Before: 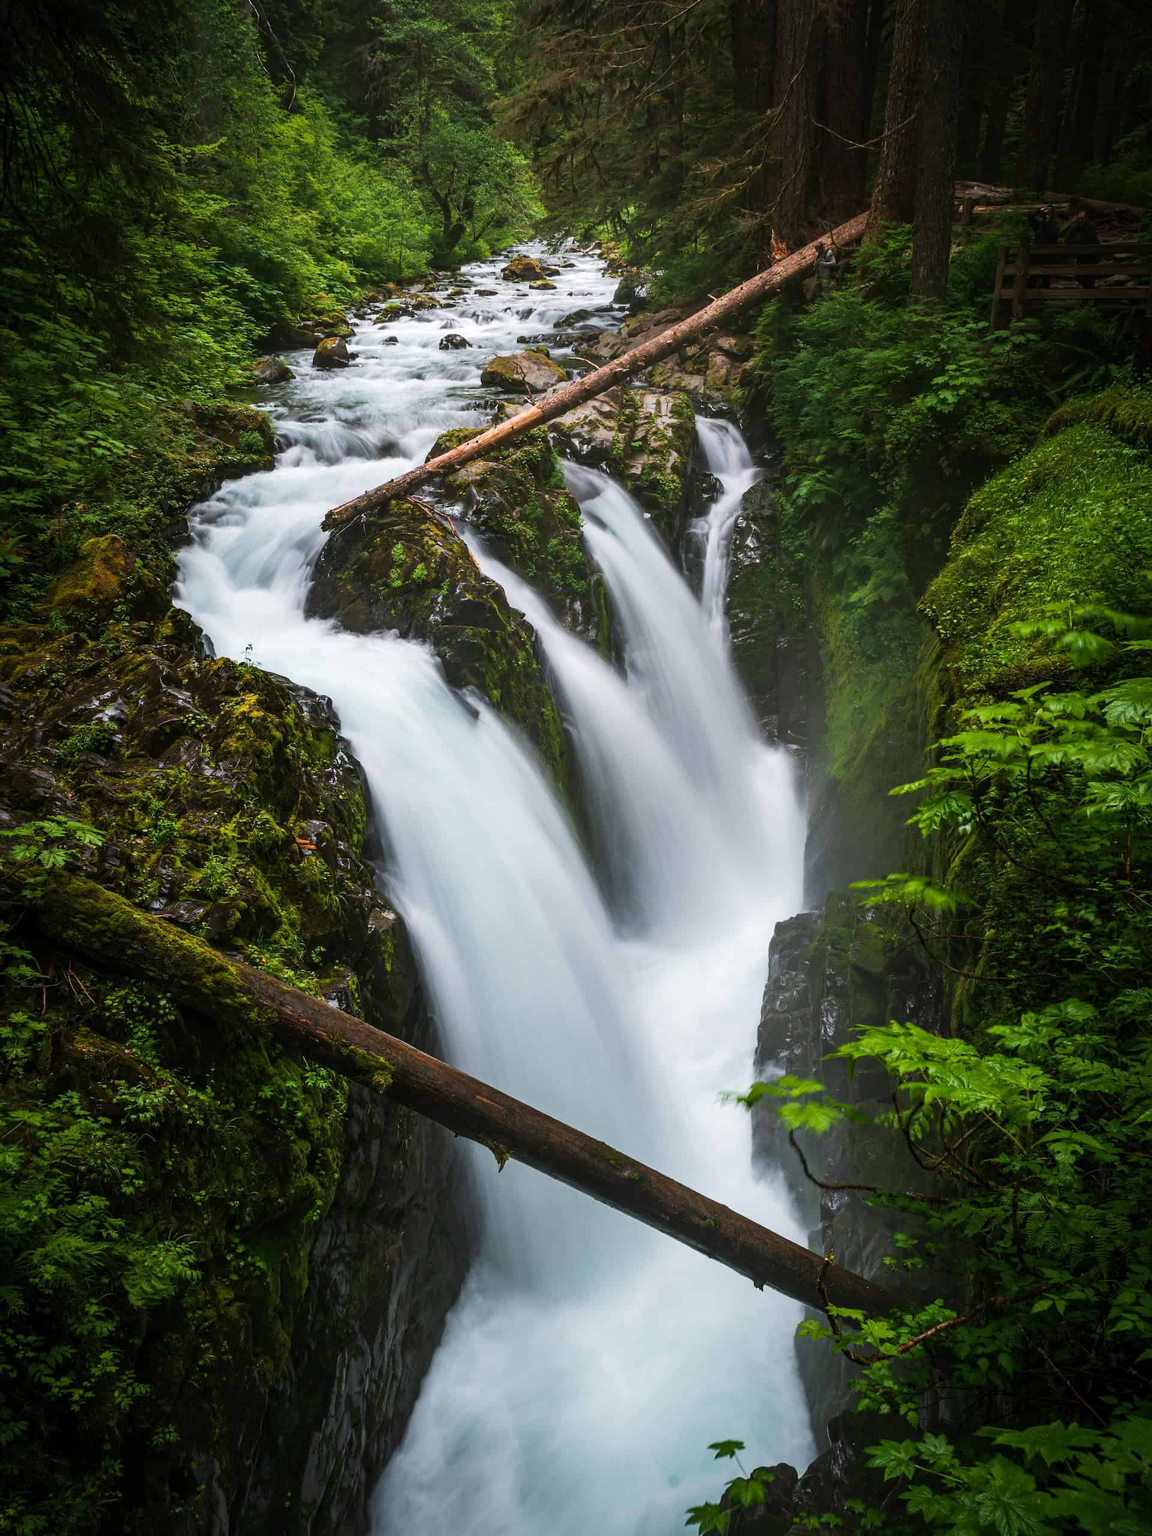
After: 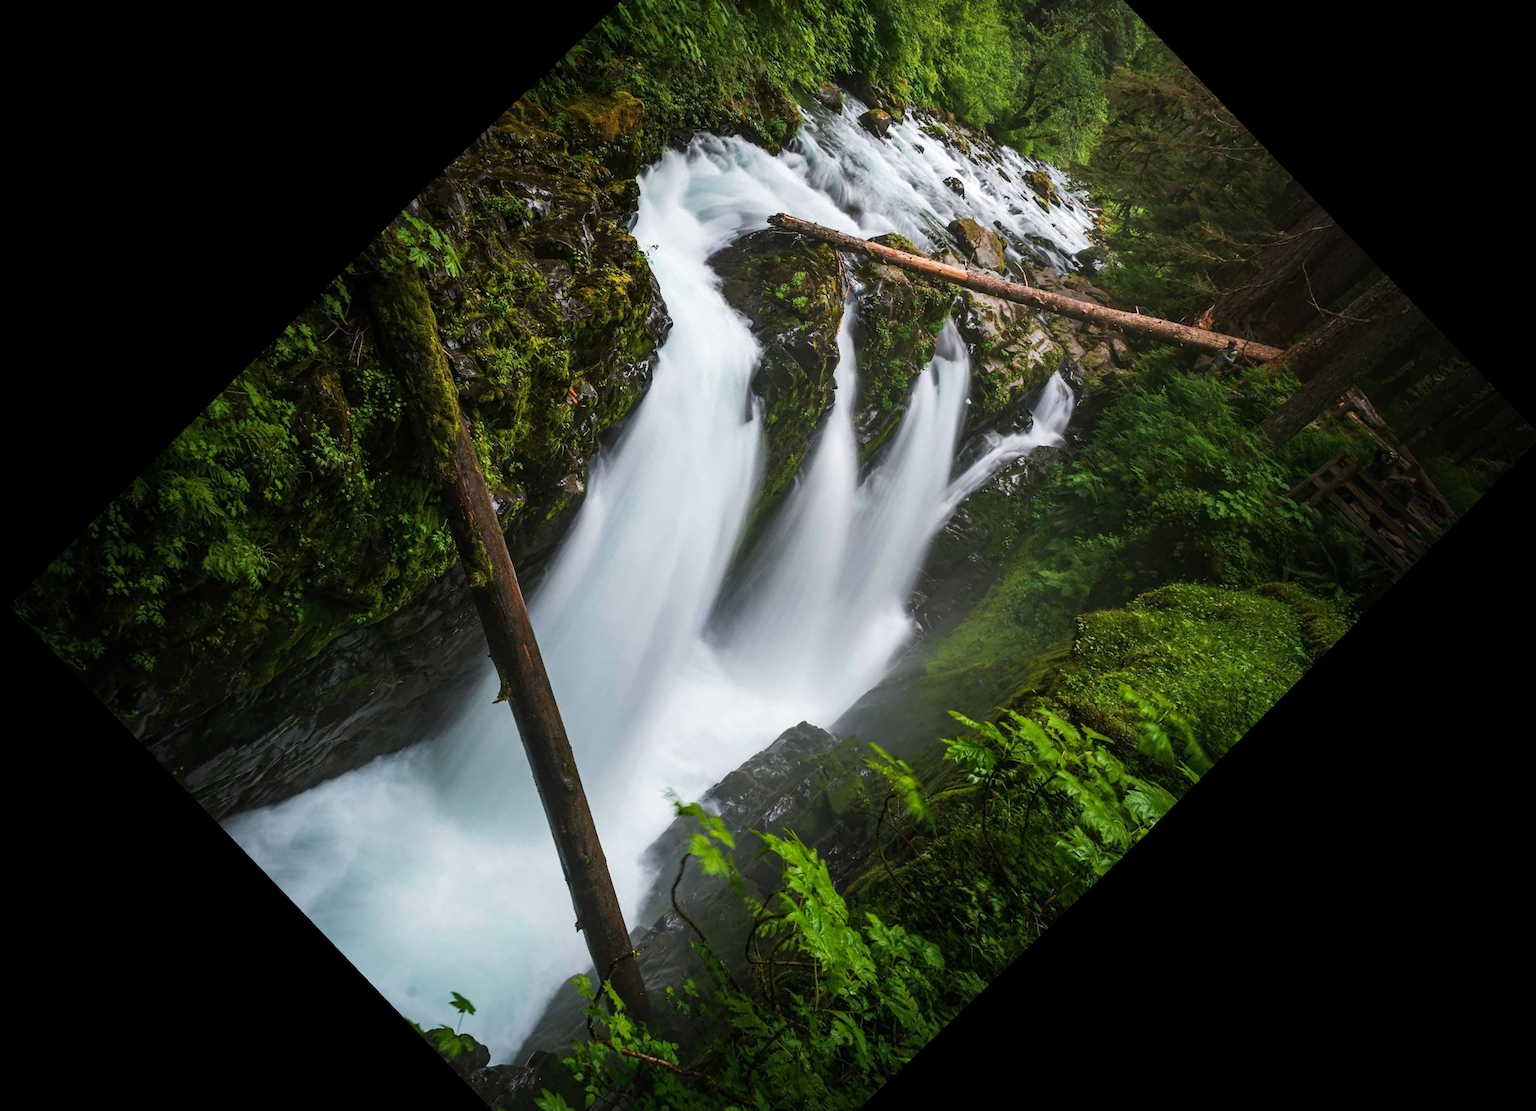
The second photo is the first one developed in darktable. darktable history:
crop and rotate: angle -46.26°, top 16.234%, right 0.912%, bottom 11.704%
rotate and perspective: rotation -1.32°, lens shift (horizontal) -0.031, crop left 0.015, crop right 0.985, crop top 0.047, crop bottom 0.982
